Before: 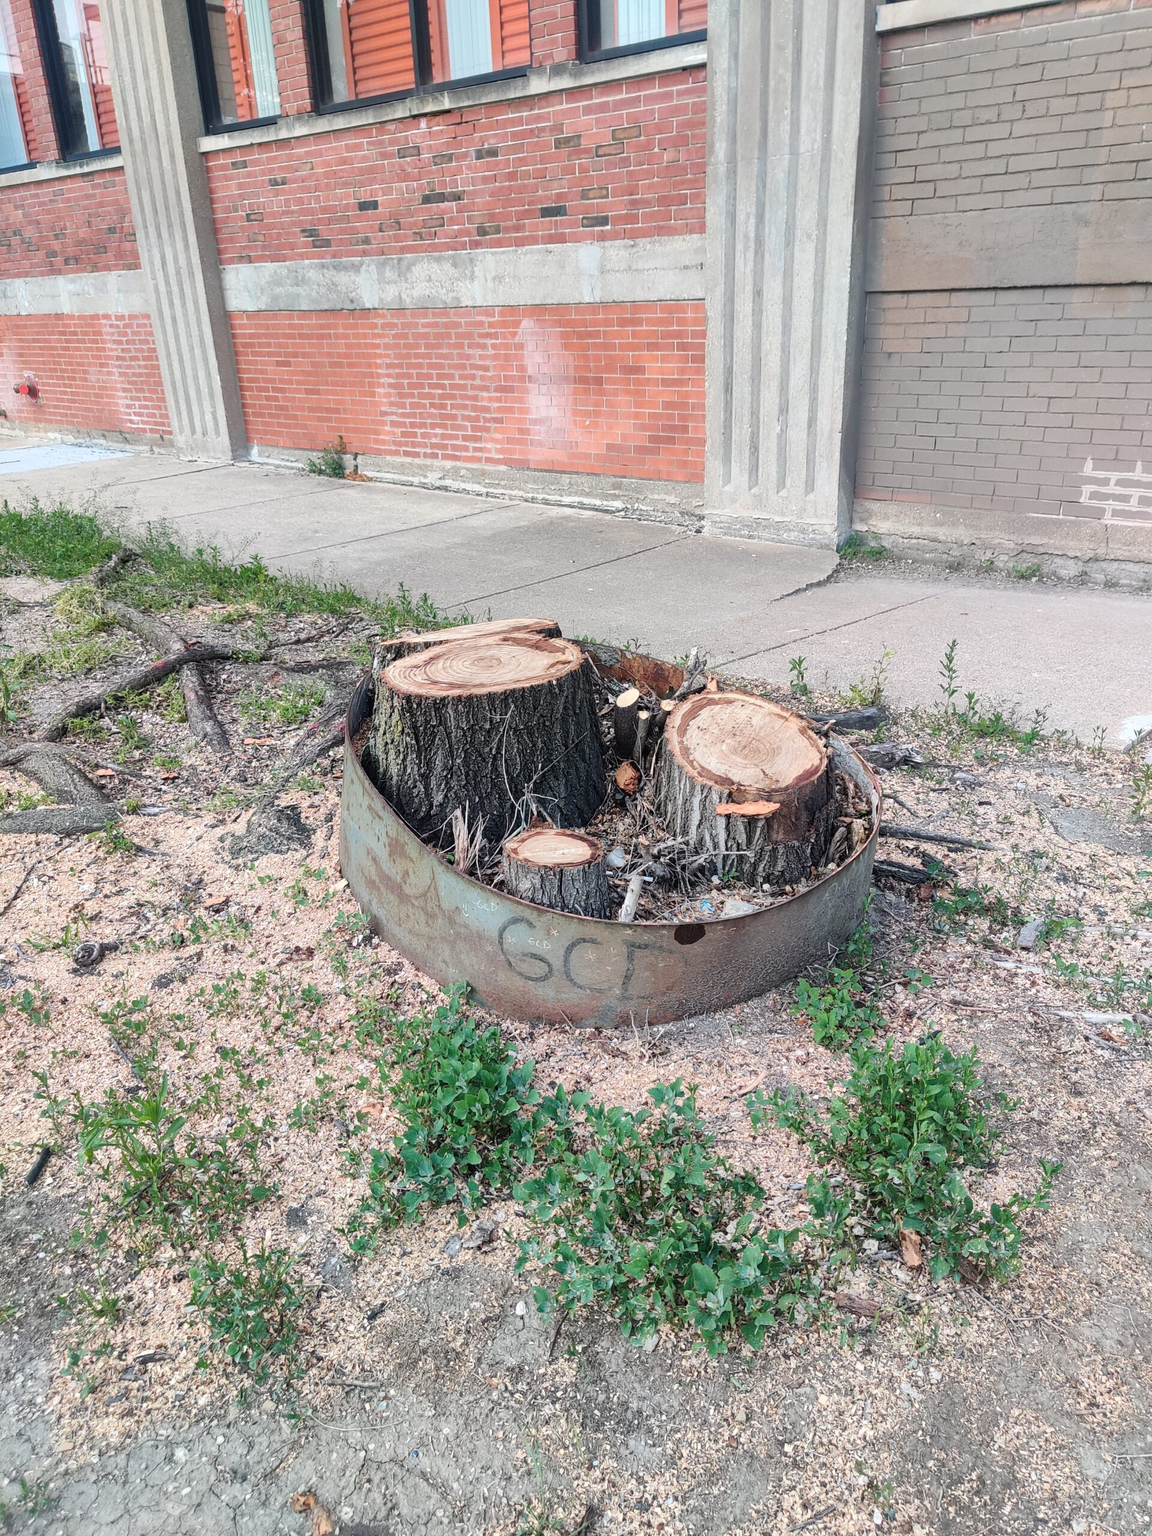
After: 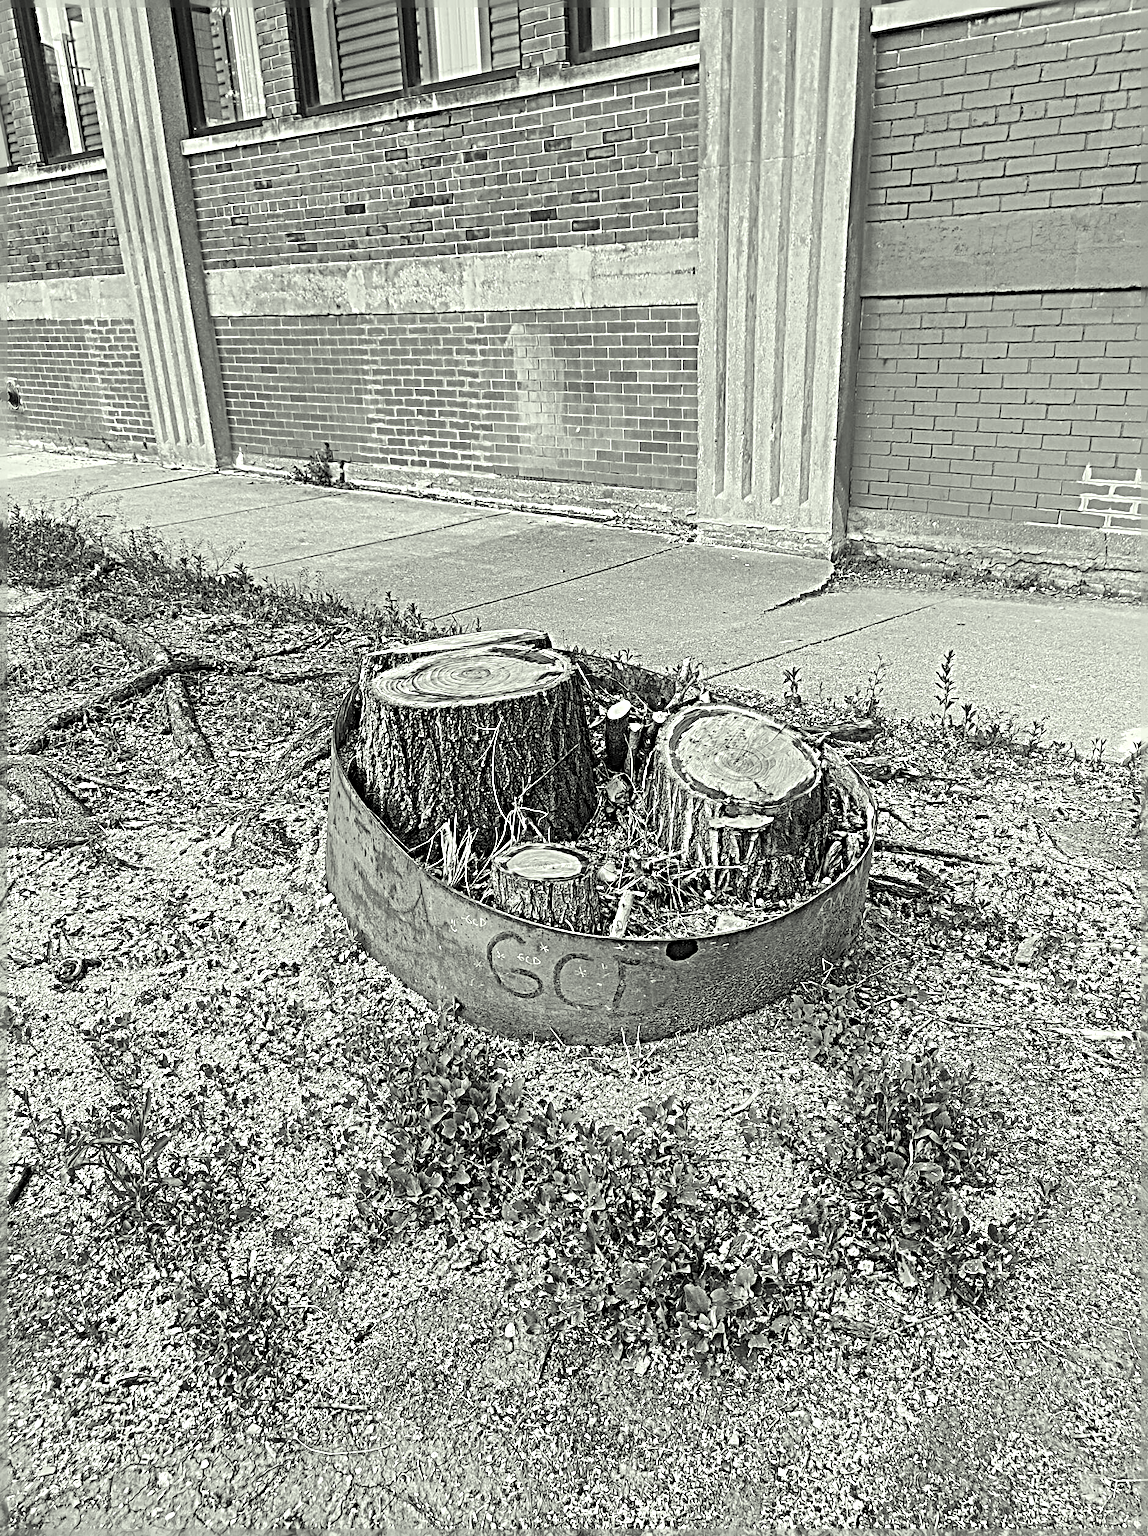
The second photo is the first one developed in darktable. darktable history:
sharpen: radius 6.259, amount 1.813, threshold 0.017
exposure: compensate exposure bias true, compensate highlight preservation false
crop: left 1.688%, right 0.27%, bottom 1.631%
color correction: highlights a* -4.37, highlights b* 7.13
color calibration: output gray [0.18, 0.41, 0.41, 0], illuminant as shot in camera, x 0.358, y 0.373, temperature 4628.91 K
